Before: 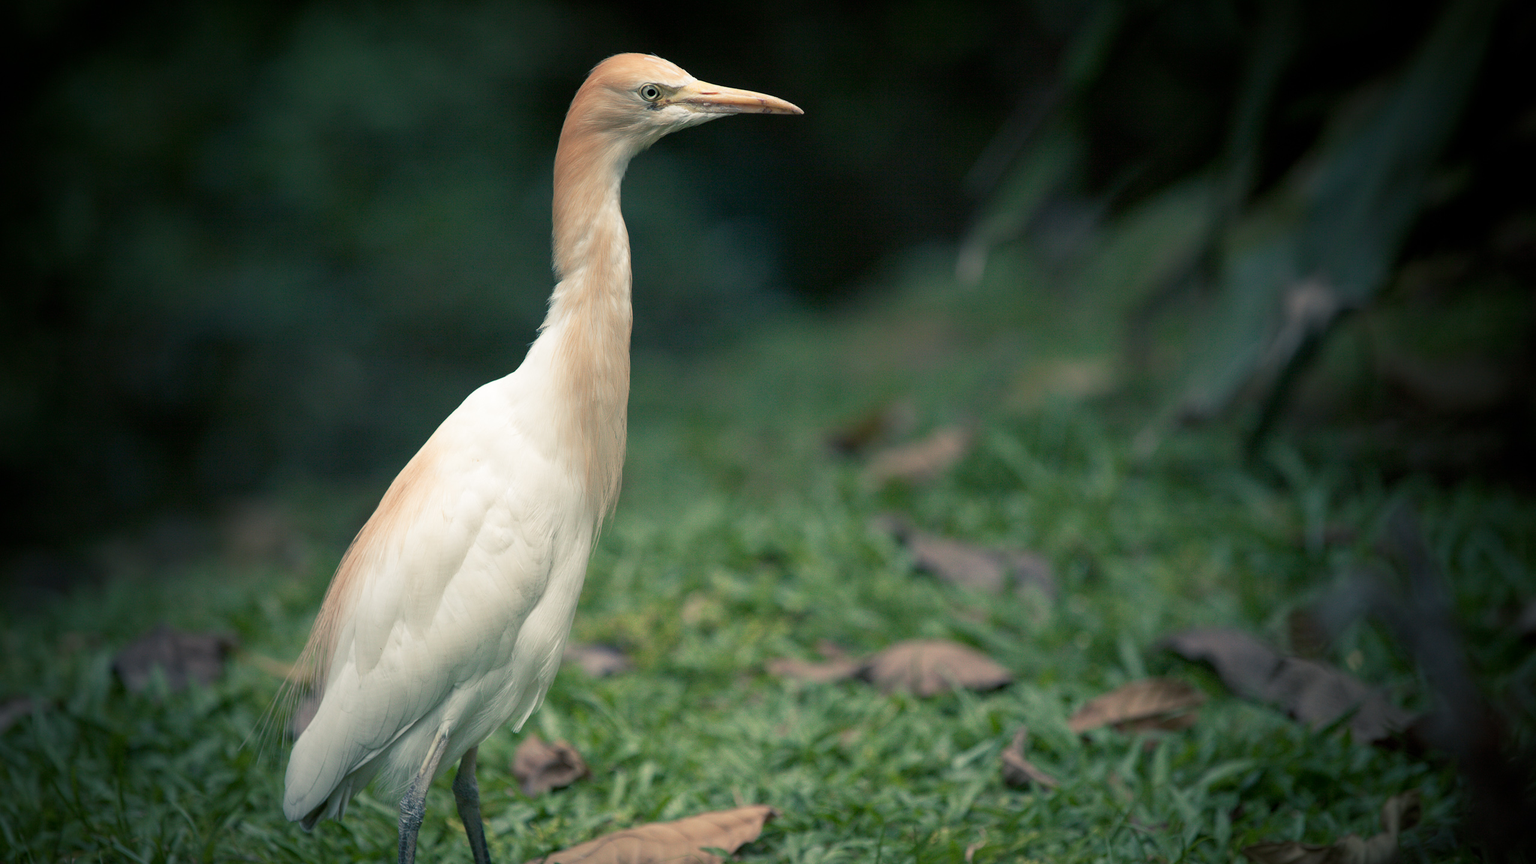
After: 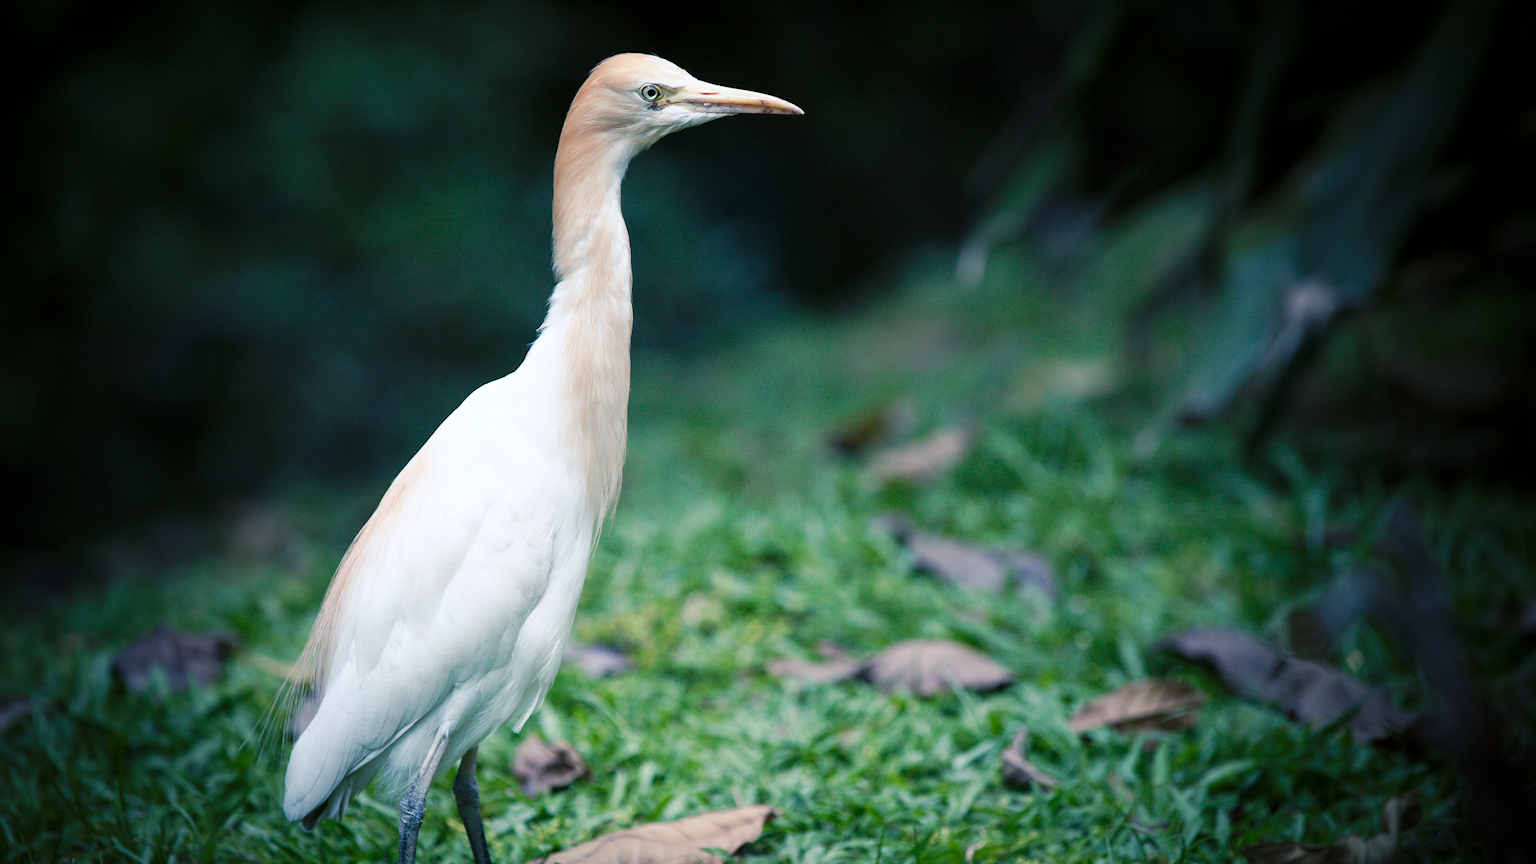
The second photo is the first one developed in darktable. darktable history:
base curve: curves: ch0 [(0, 0) (0.032, 0.025) (0.121, 0.166) (0.206, 0.329) (0.605, 0.79) (1, 1)], preserve colors none
white balance: red 0.948, green 1.02, blue 1.176
sharpen: radius 5.325, amount 0.312, threshold 26.433
